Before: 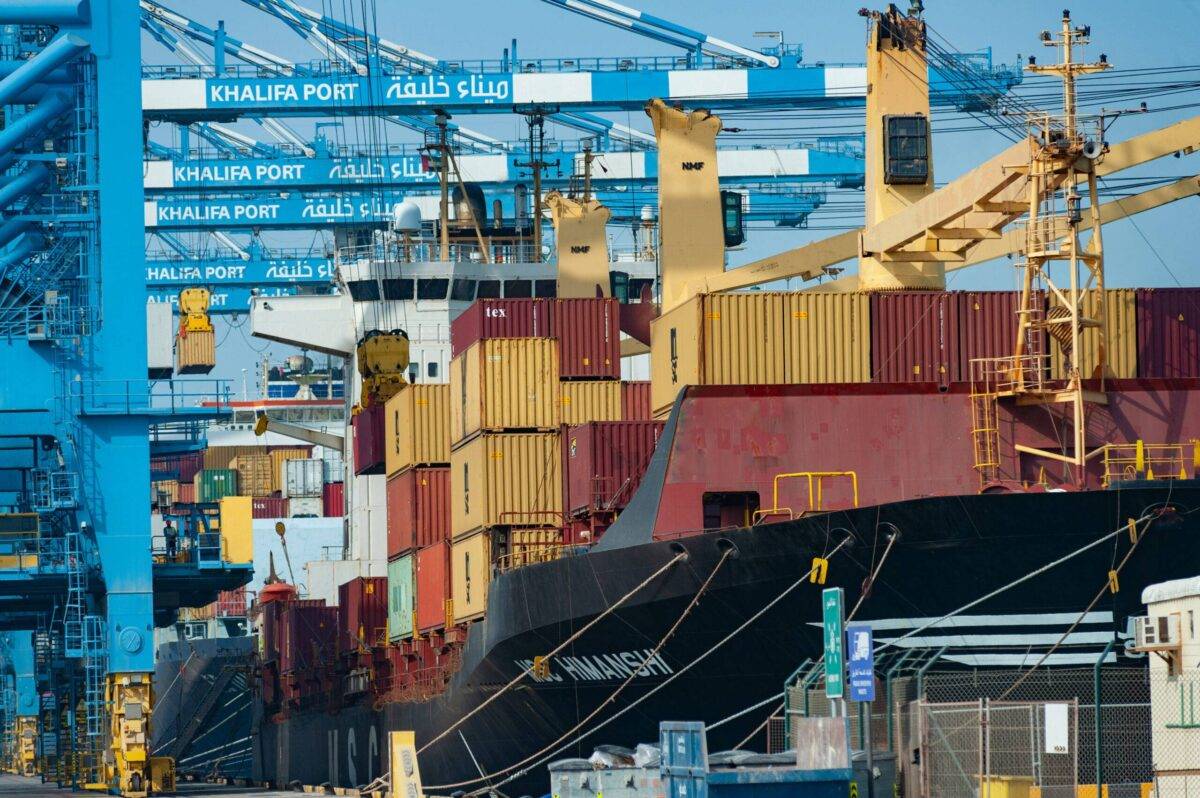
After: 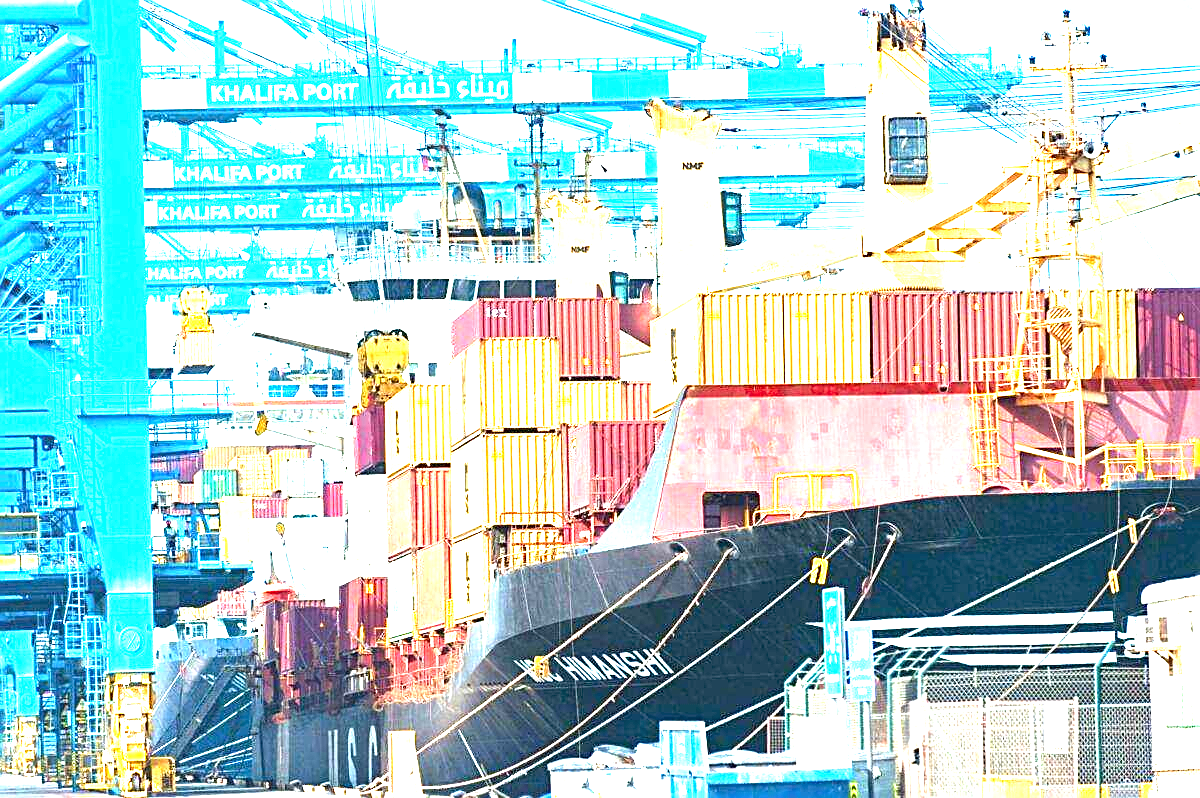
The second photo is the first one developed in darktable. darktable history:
sharpen: on, module defaults
exposure: black level correction 0, exposure 2.319 EV, compensate exposure bias true, compensate highlight preservation false
